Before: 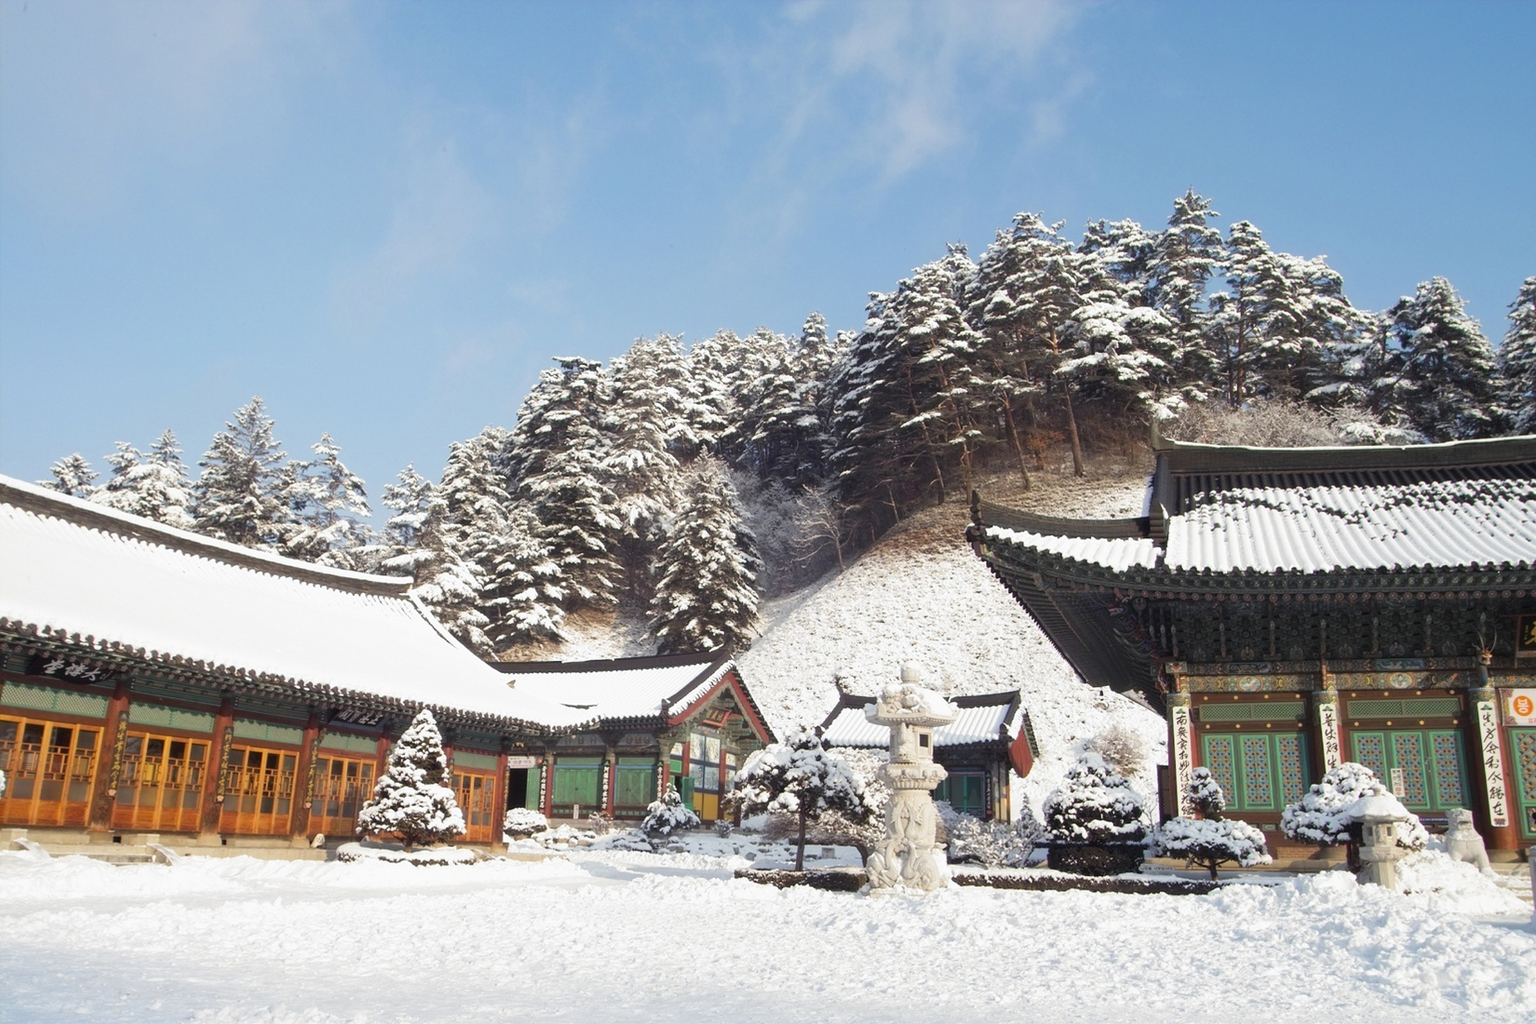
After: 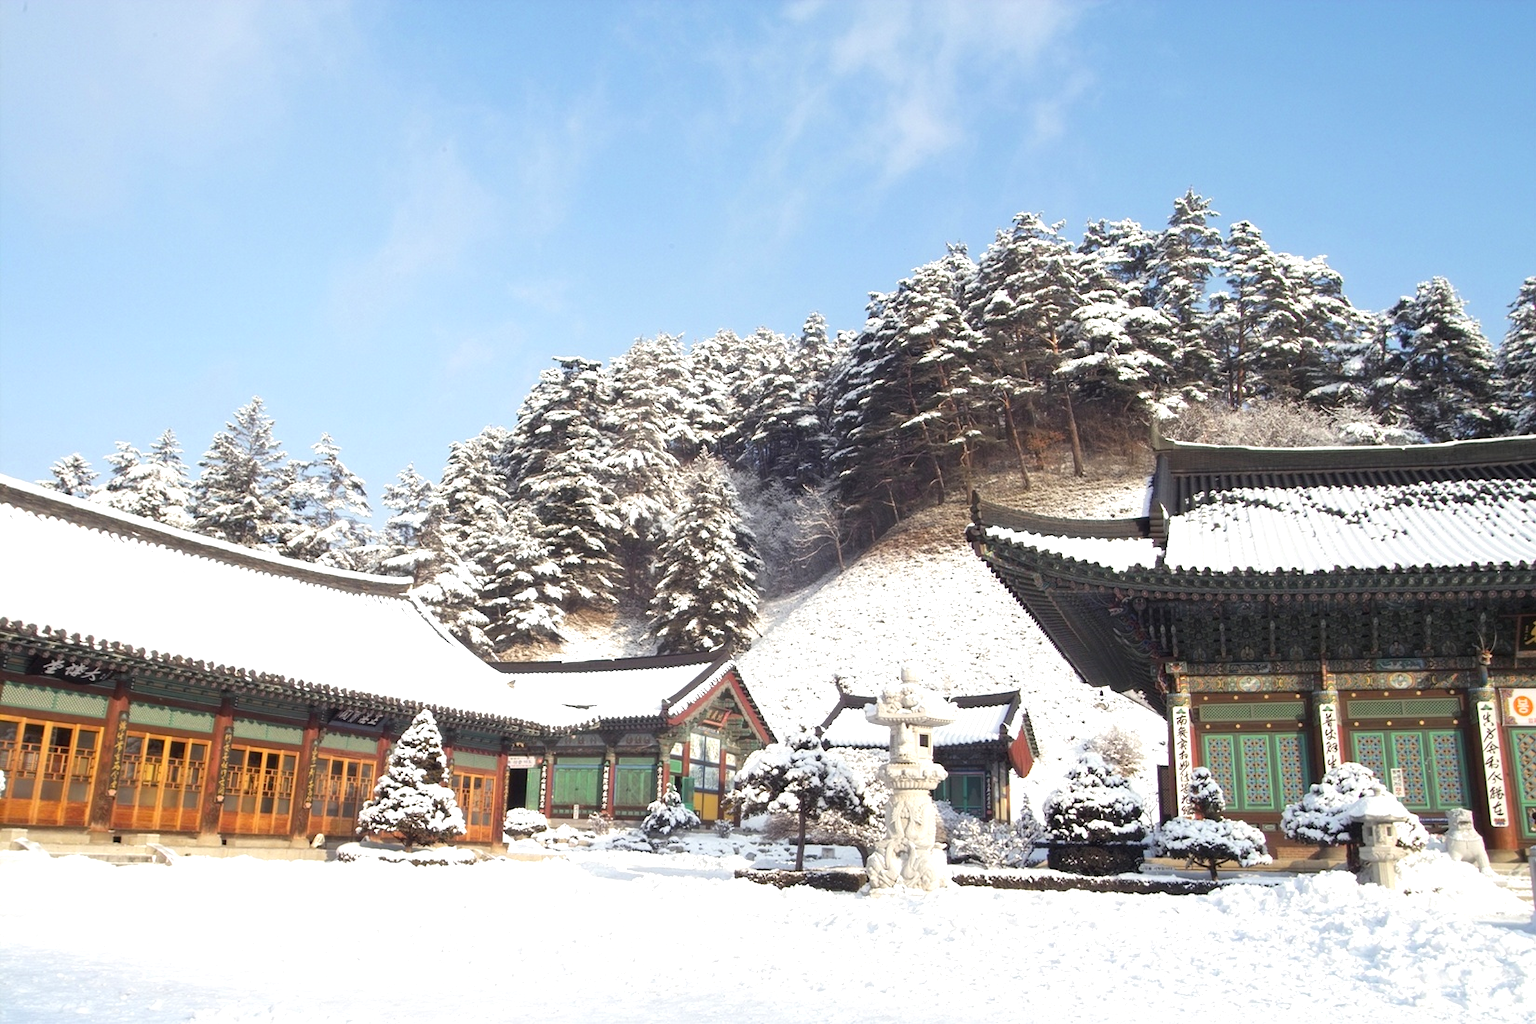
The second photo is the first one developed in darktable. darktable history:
contrast brightness saturation: saturation -0.037
exposure: black level correction 0.001, exposure 0.498 EV, compensate highlight preservation false
